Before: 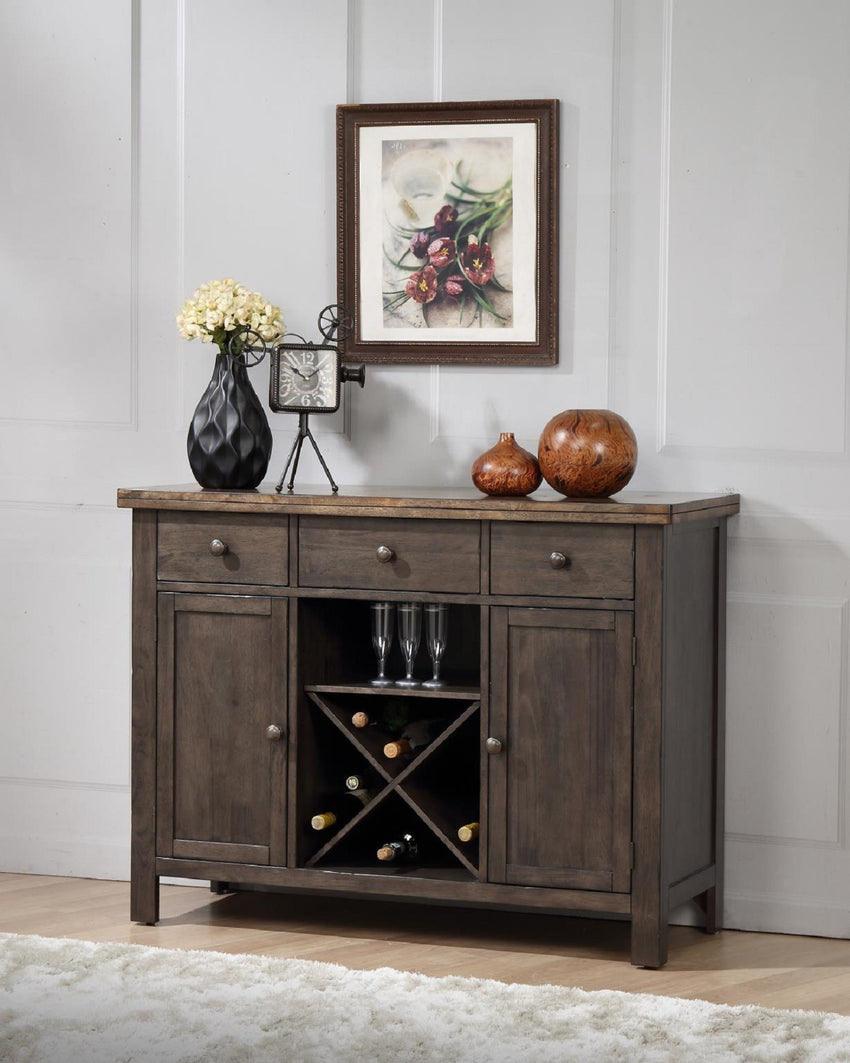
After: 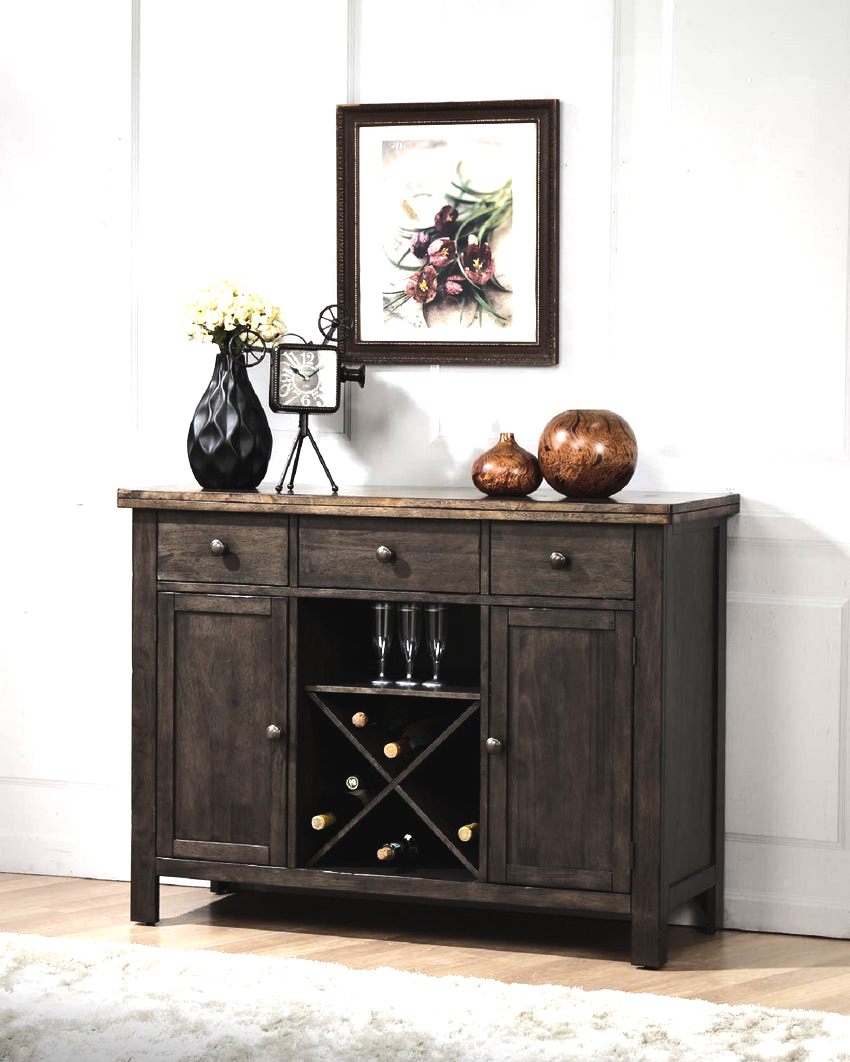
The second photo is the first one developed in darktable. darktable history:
crop: bottom 0.071%
tone equalizer: -8 EV -0.417 EV, -7 EV -0.389 EV, -6 EV -0.333 EV, -5 EV -0.222 EV, -3 EV 0.222 EV, -2 EV 0.333 EV, -1 EV 0.389 EV, +0 EV 0.417 EV, edges refinement/feathering 500, mask exposure compensation -1.57 EV, preserve details no
color correction: saturation 0.8
color balance rgb: global offset › luminance 0.71%, perceptual saturation grading › global saturation -11.5%, perceptual brilliance grading › highlights 17.77%, perceptual brilliance grading › mid-tones 31.71%, perceptual brilliance grading › shadows -31.01%, global vibrance 50%
